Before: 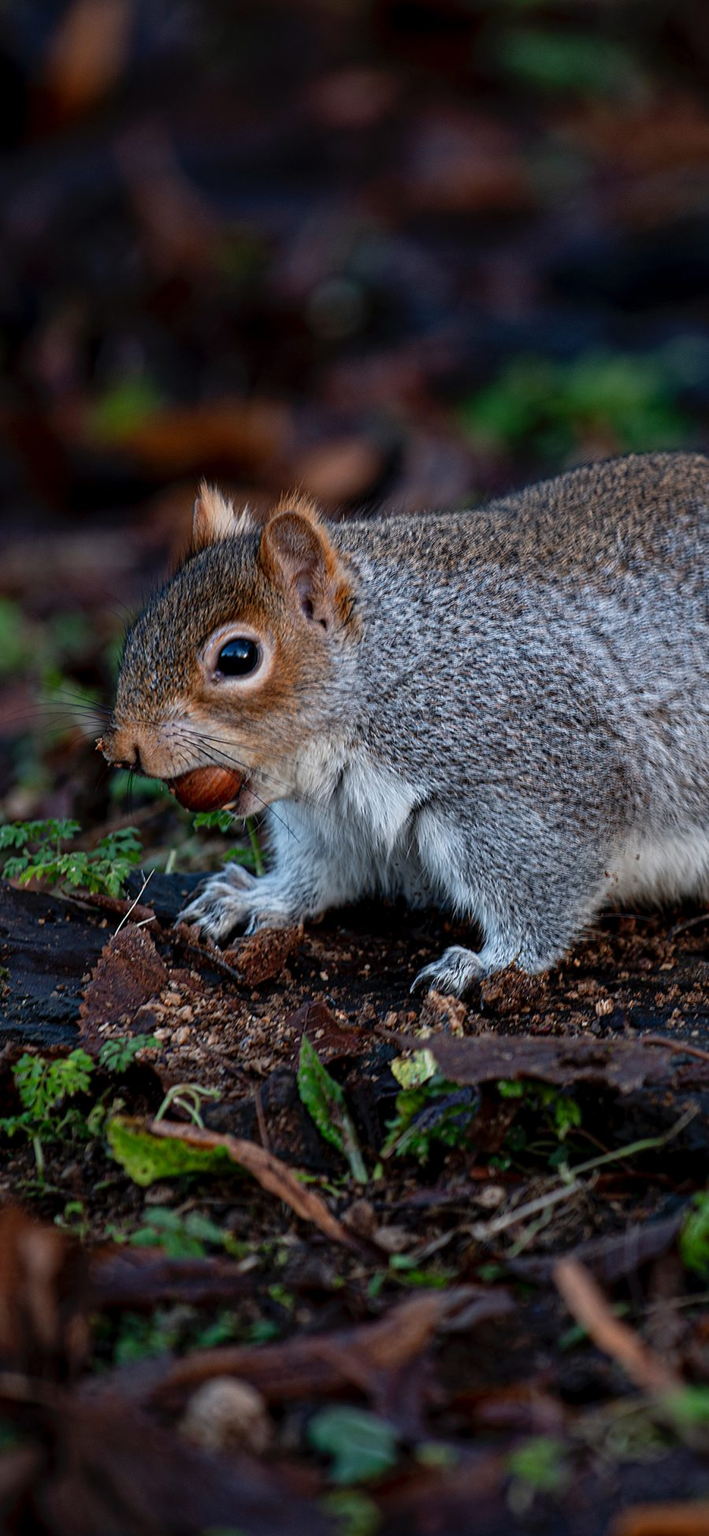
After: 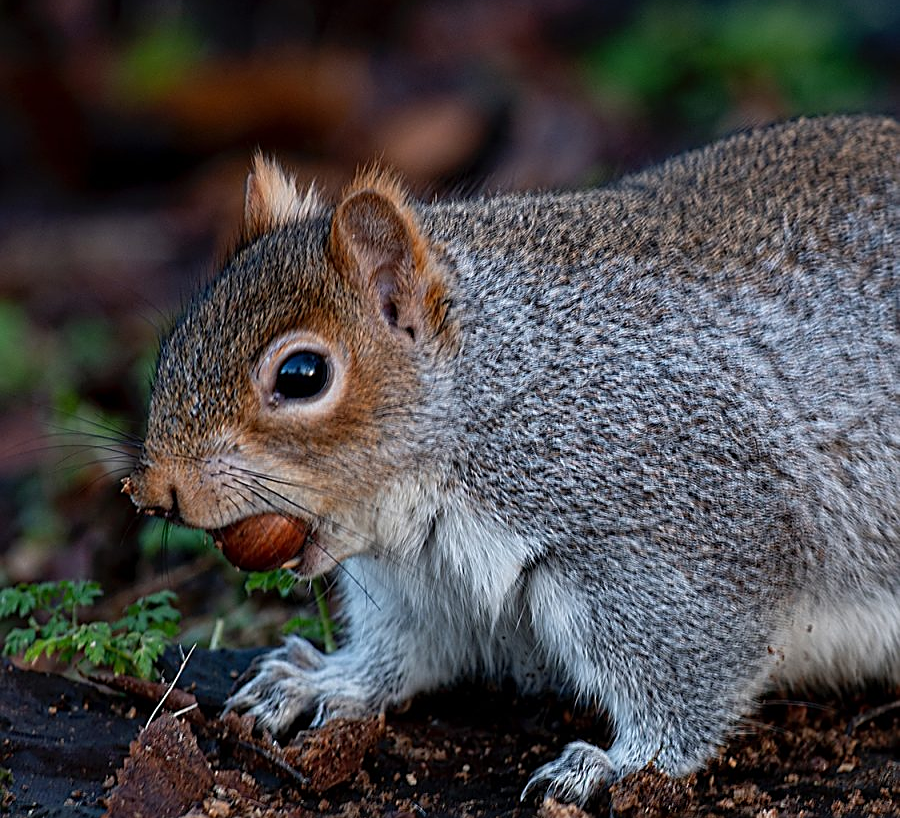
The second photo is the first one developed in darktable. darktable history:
sharpen: on, module defaults
crop and rotate: top 23.571%, bottom 34.425%
